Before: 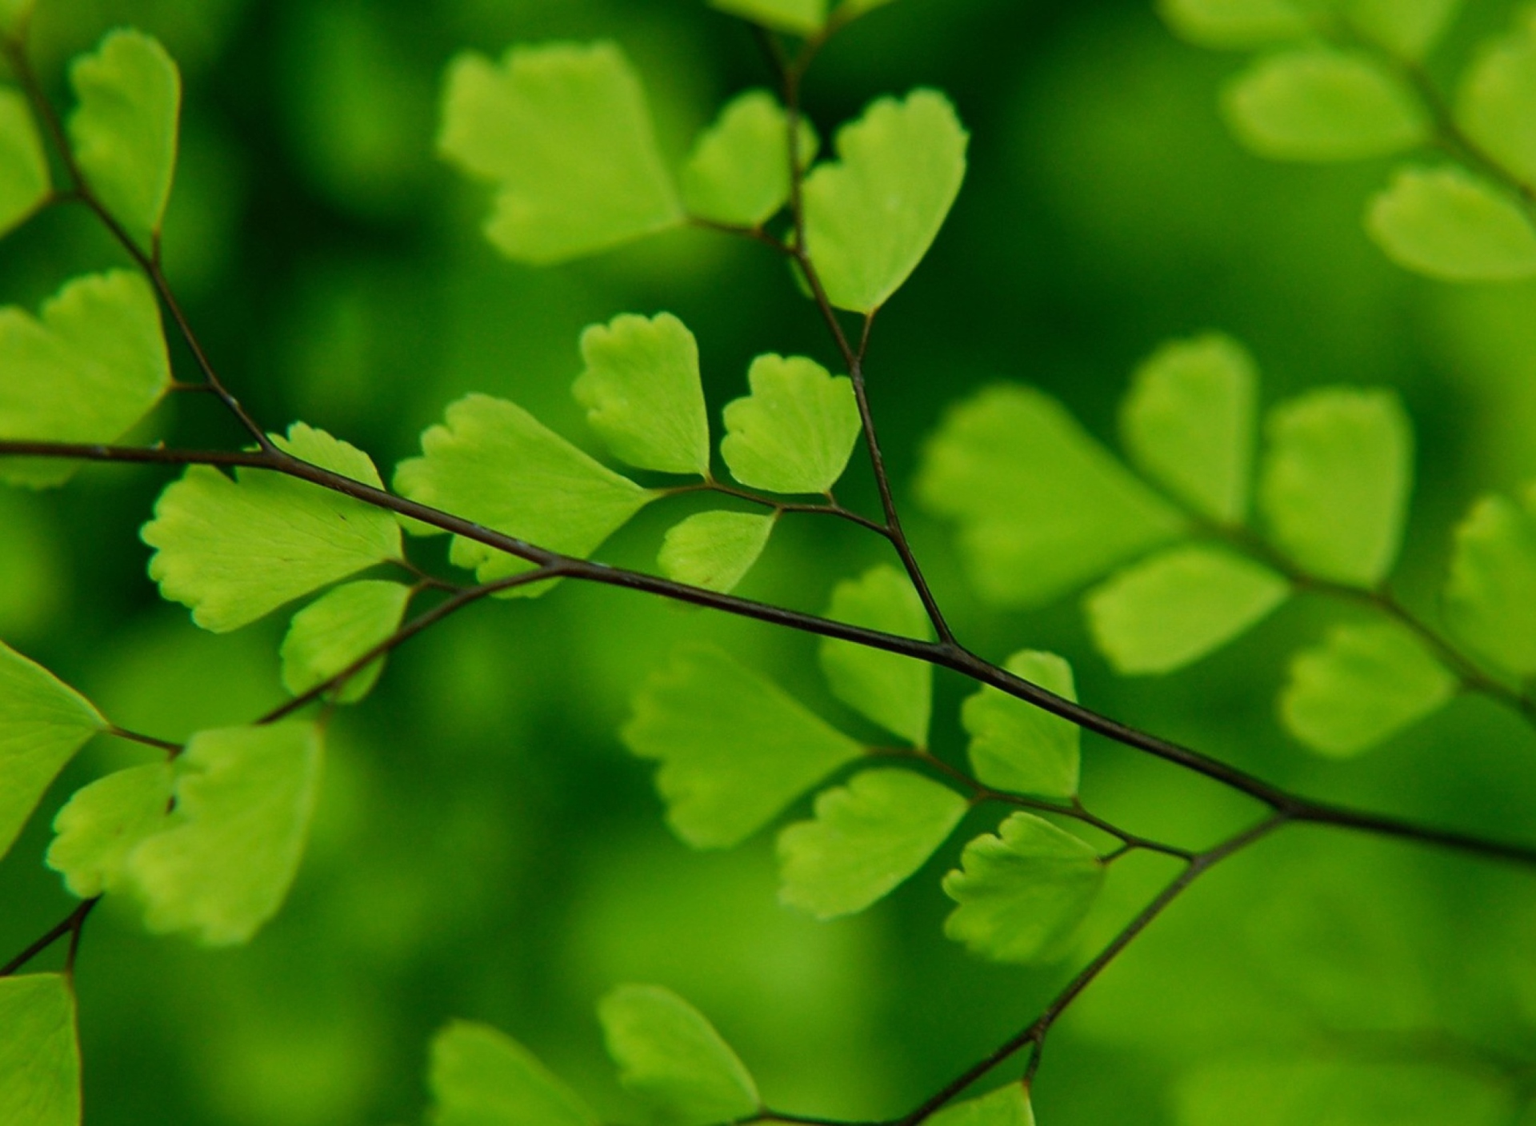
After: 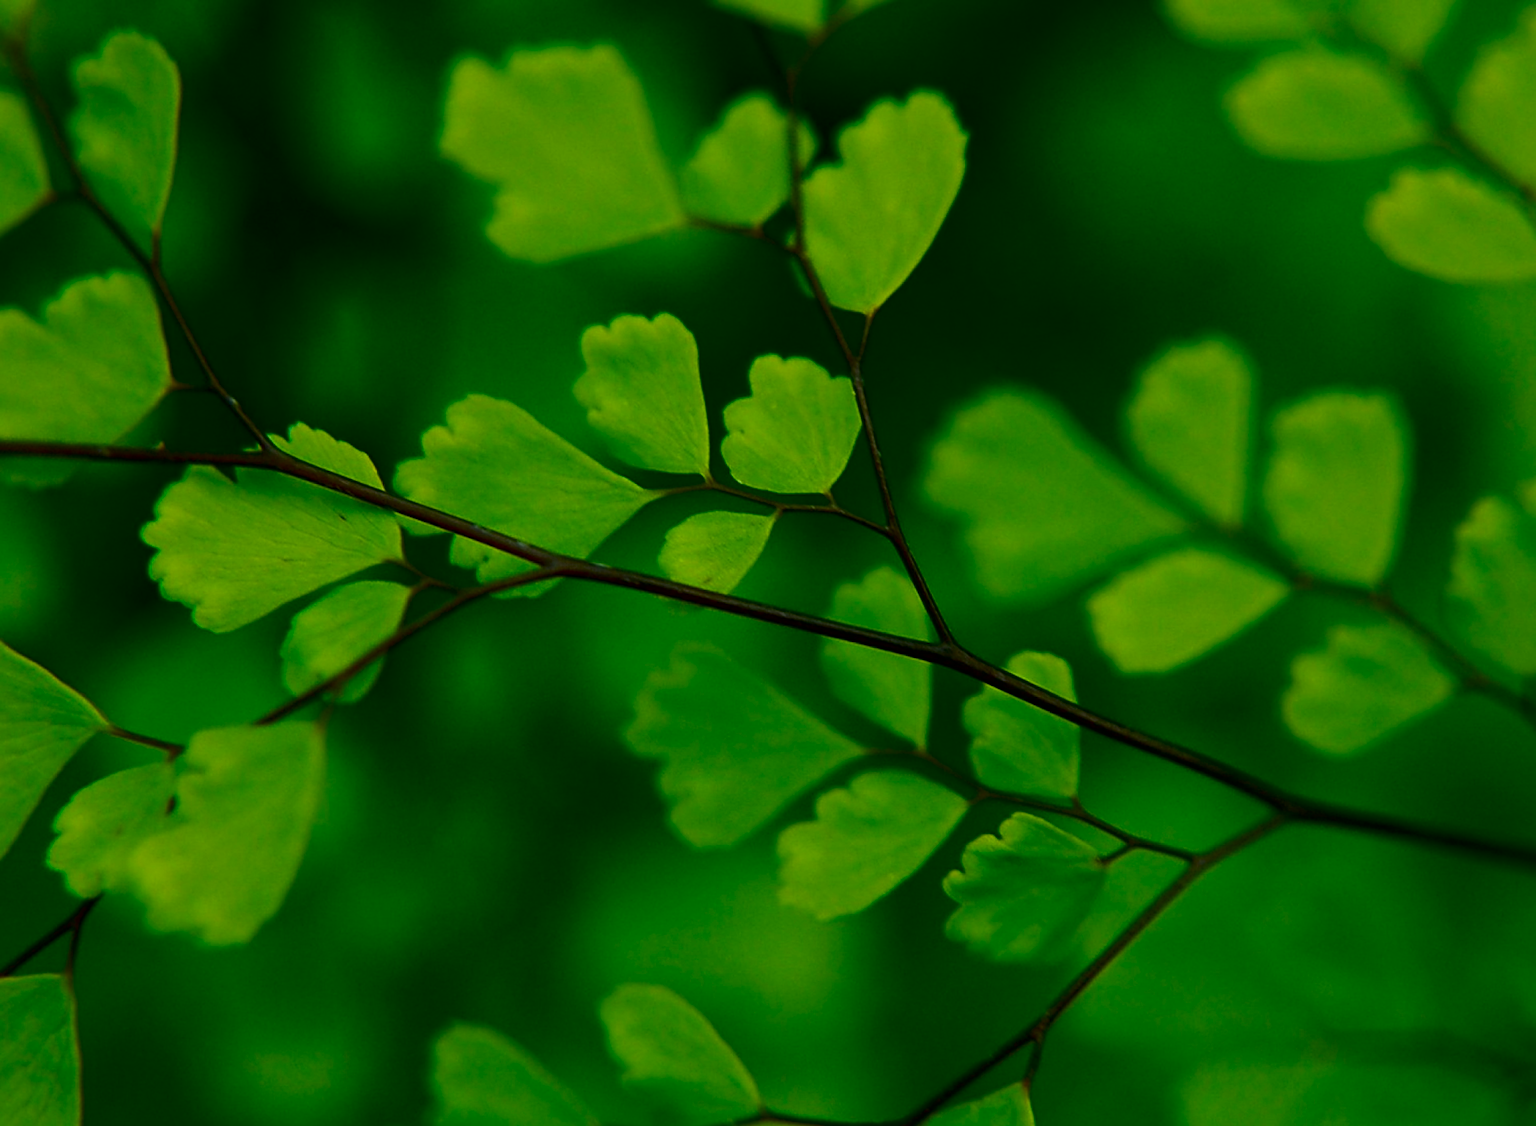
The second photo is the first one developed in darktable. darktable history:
sharpen: on, module defaults
contrast brightness saturation: brightness -0.252, saturation 0.203
